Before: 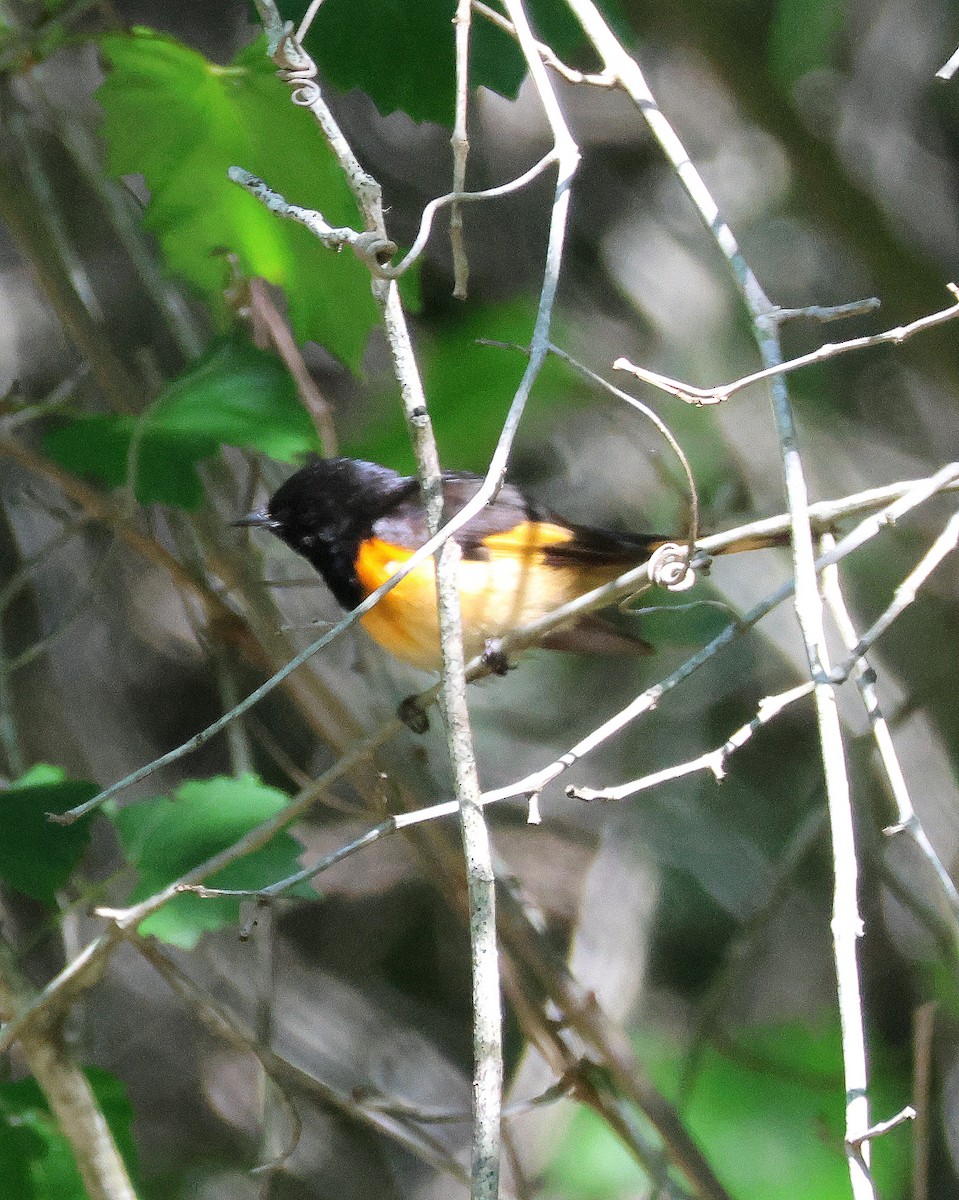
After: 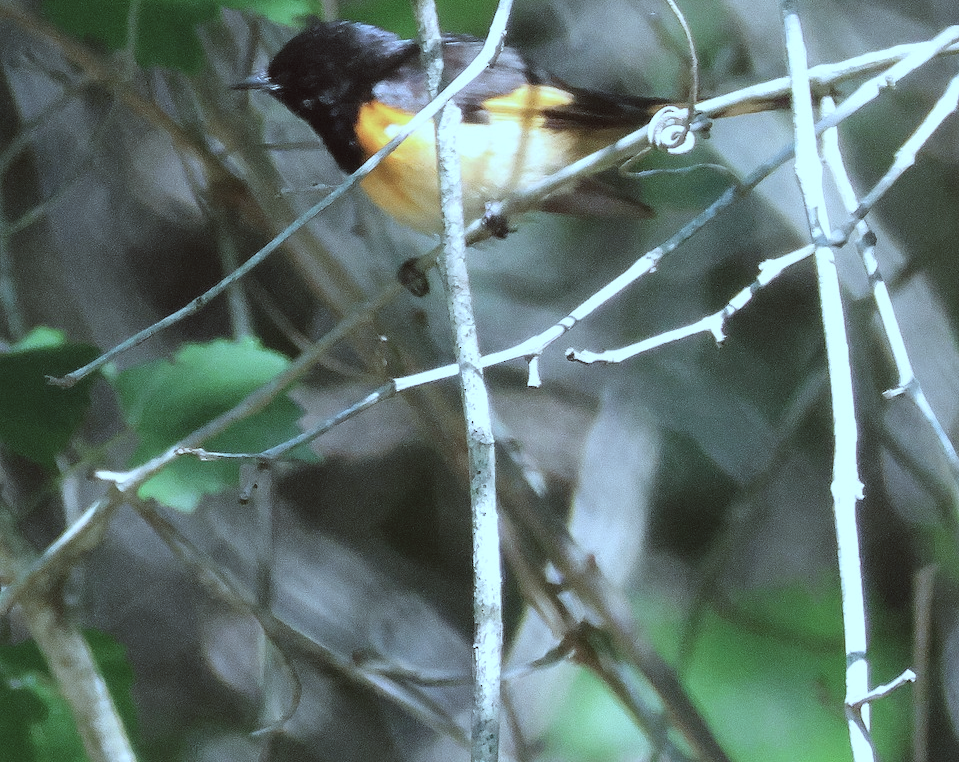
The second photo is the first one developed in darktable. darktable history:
color balance: lift [1.005, 1.002, 0.998, 0.998], gamma [1, 1.021, 1.02, 0.979], gain [0.923, 1.066, 1.056, 0.934]
white balance: red 0.948, green 1.02, blue 1.176
crop and rotate: top 36.435%
color correction: highlights a* -12.64, highlights b* -18.1, saturation 0.7
